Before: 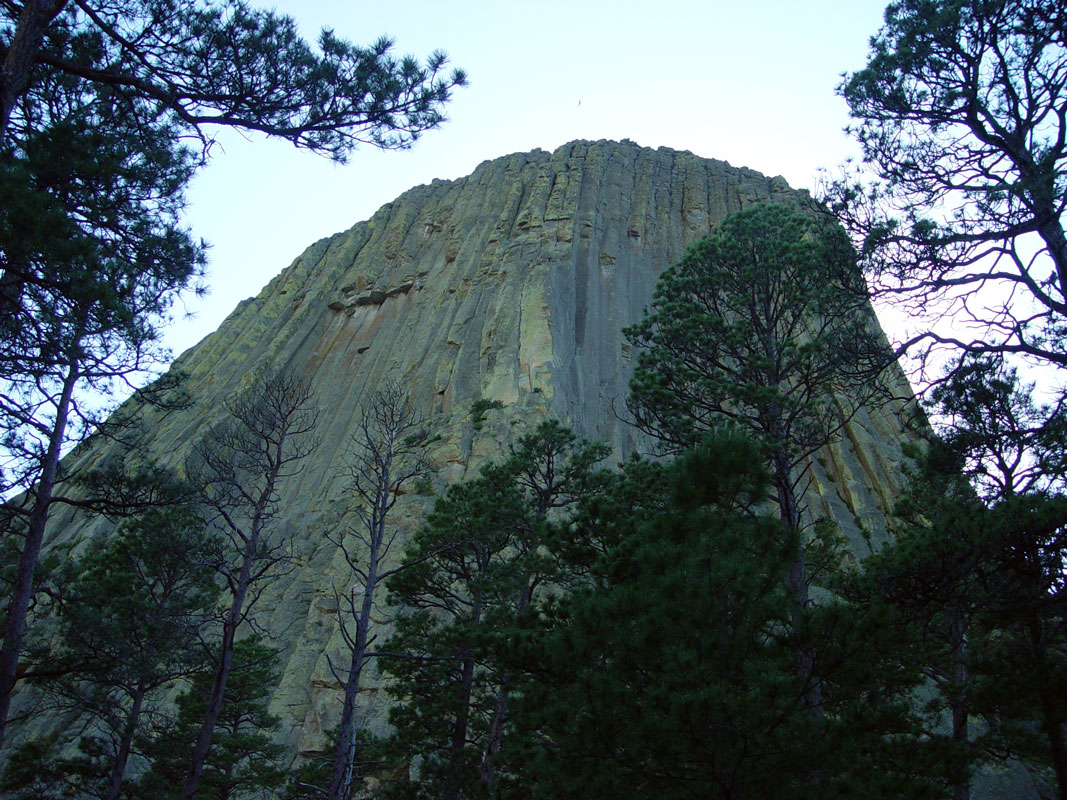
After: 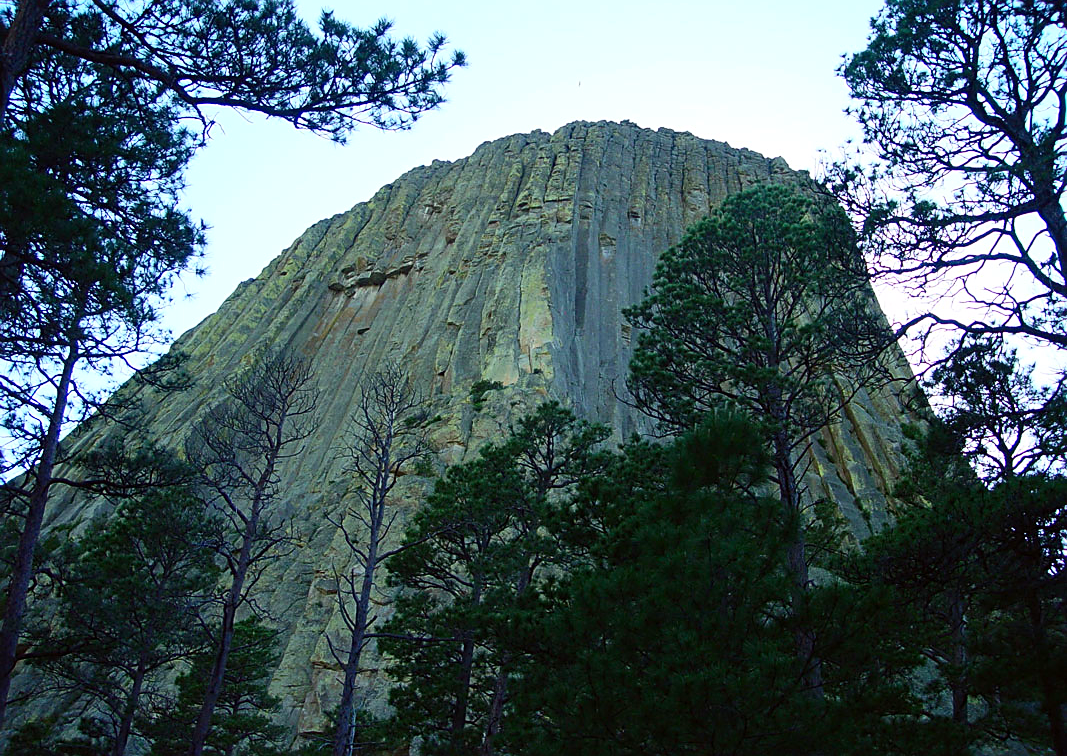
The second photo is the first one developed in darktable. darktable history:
crop and rotate: top 2.479%, bottom 3.018%
sharpen: on, module defaults
contrast brightness saturation: contrast 0.23, brightness 0.1, saturation 0.29
